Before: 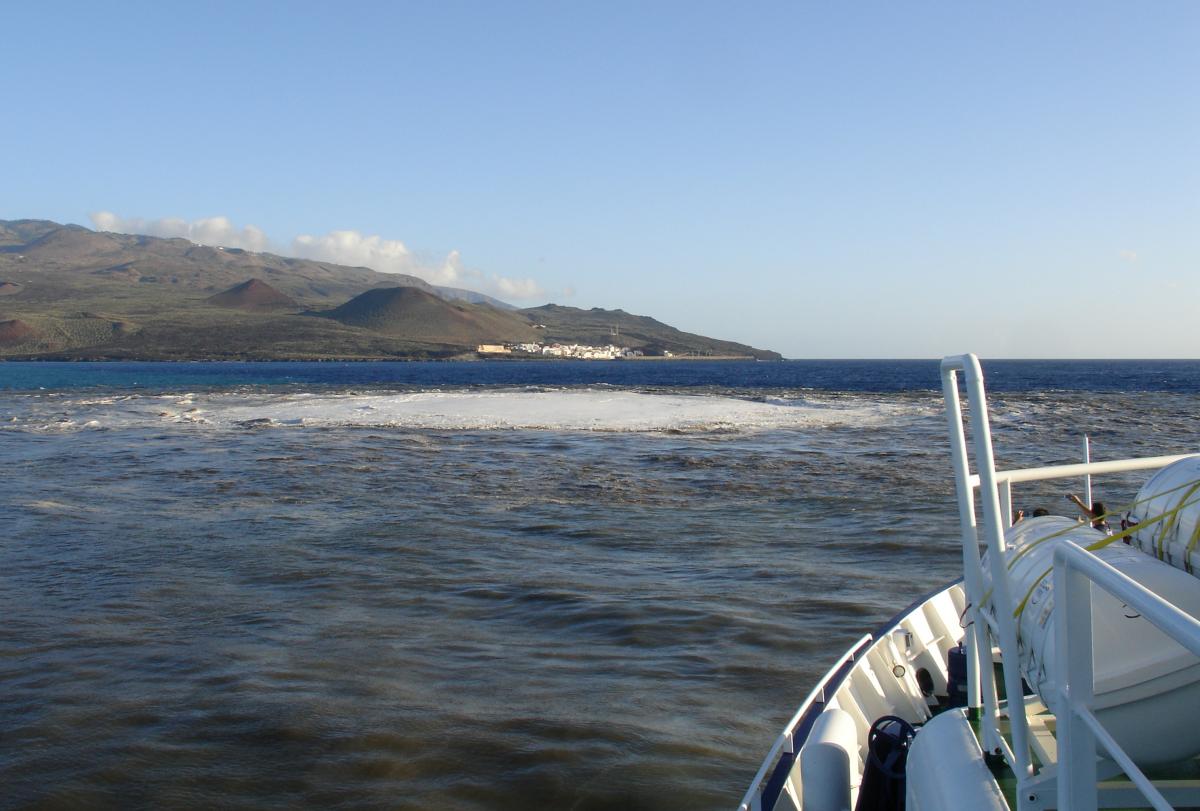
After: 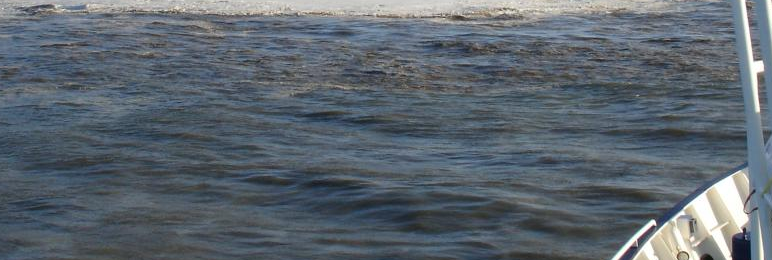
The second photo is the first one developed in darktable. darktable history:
crop: left 18.055%, top 51.086%, right 17.588%, bottom 16.815%
